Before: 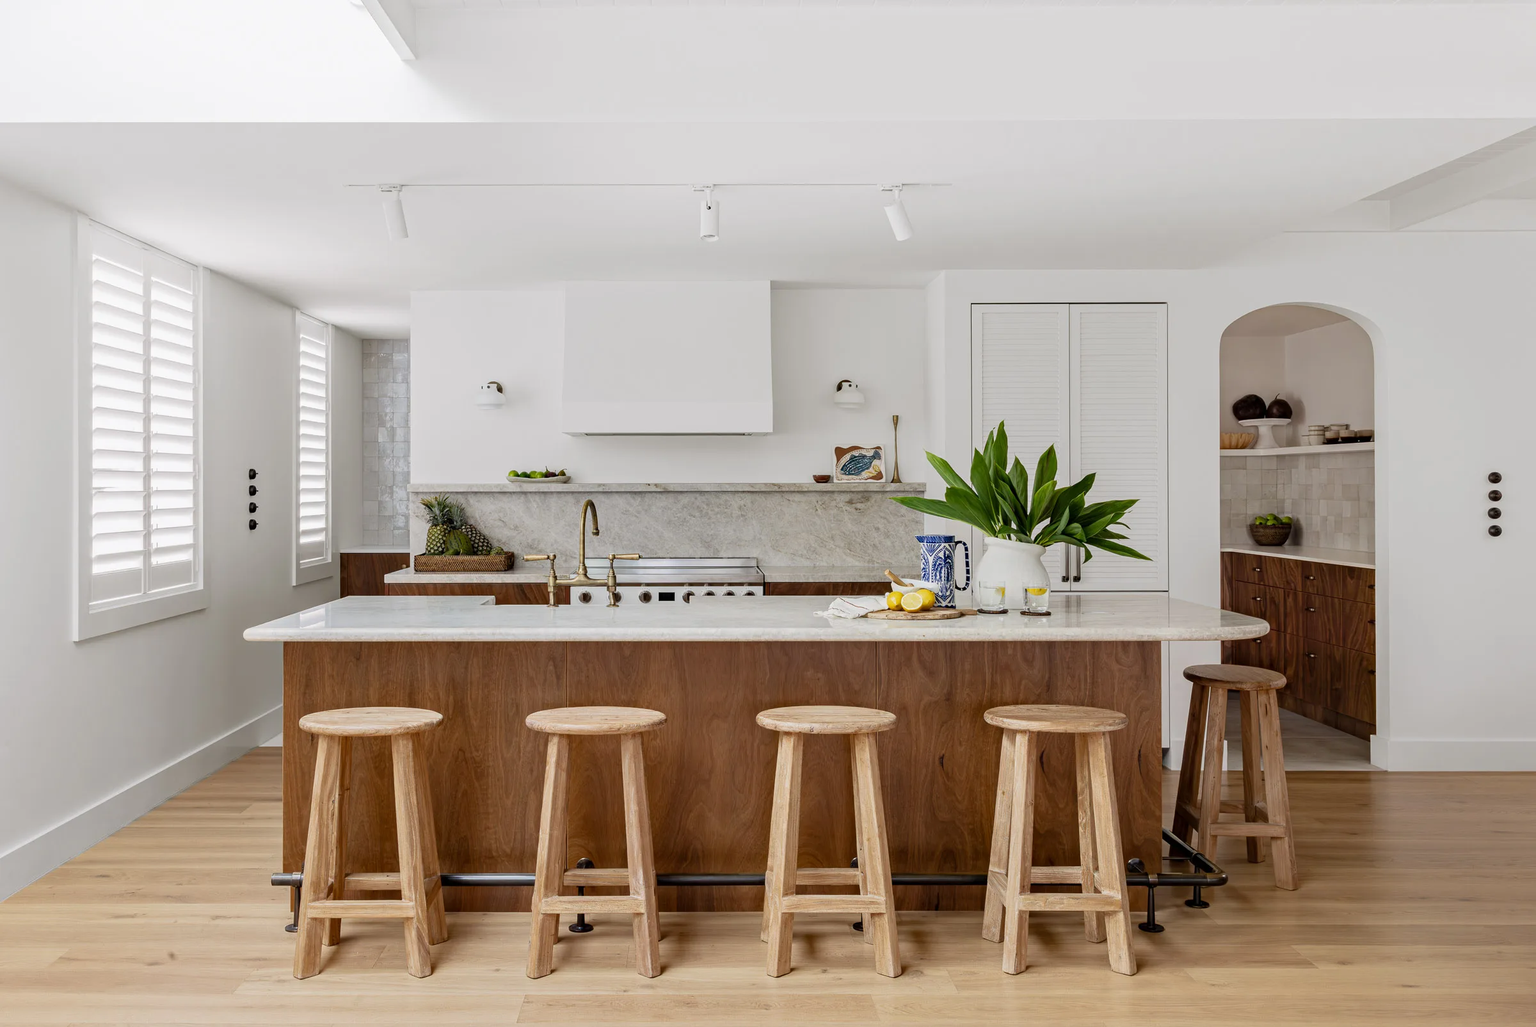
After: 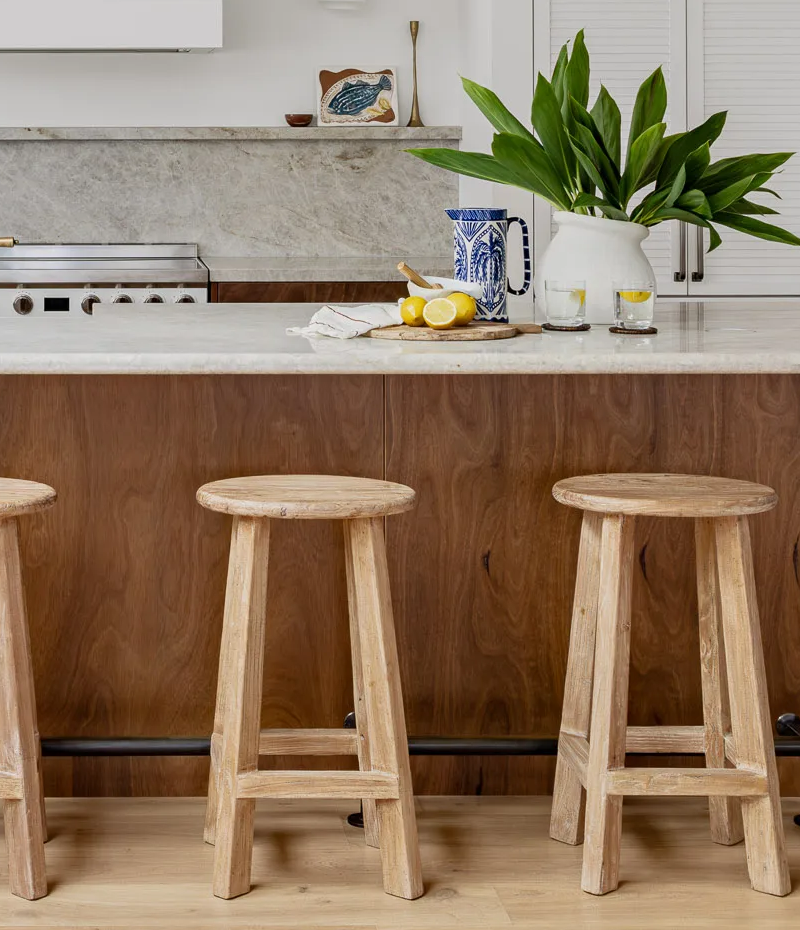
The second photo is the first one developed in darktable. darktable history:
crop: left 41.054%, top 39.174%, right 25.602%, bottom 2.828%
